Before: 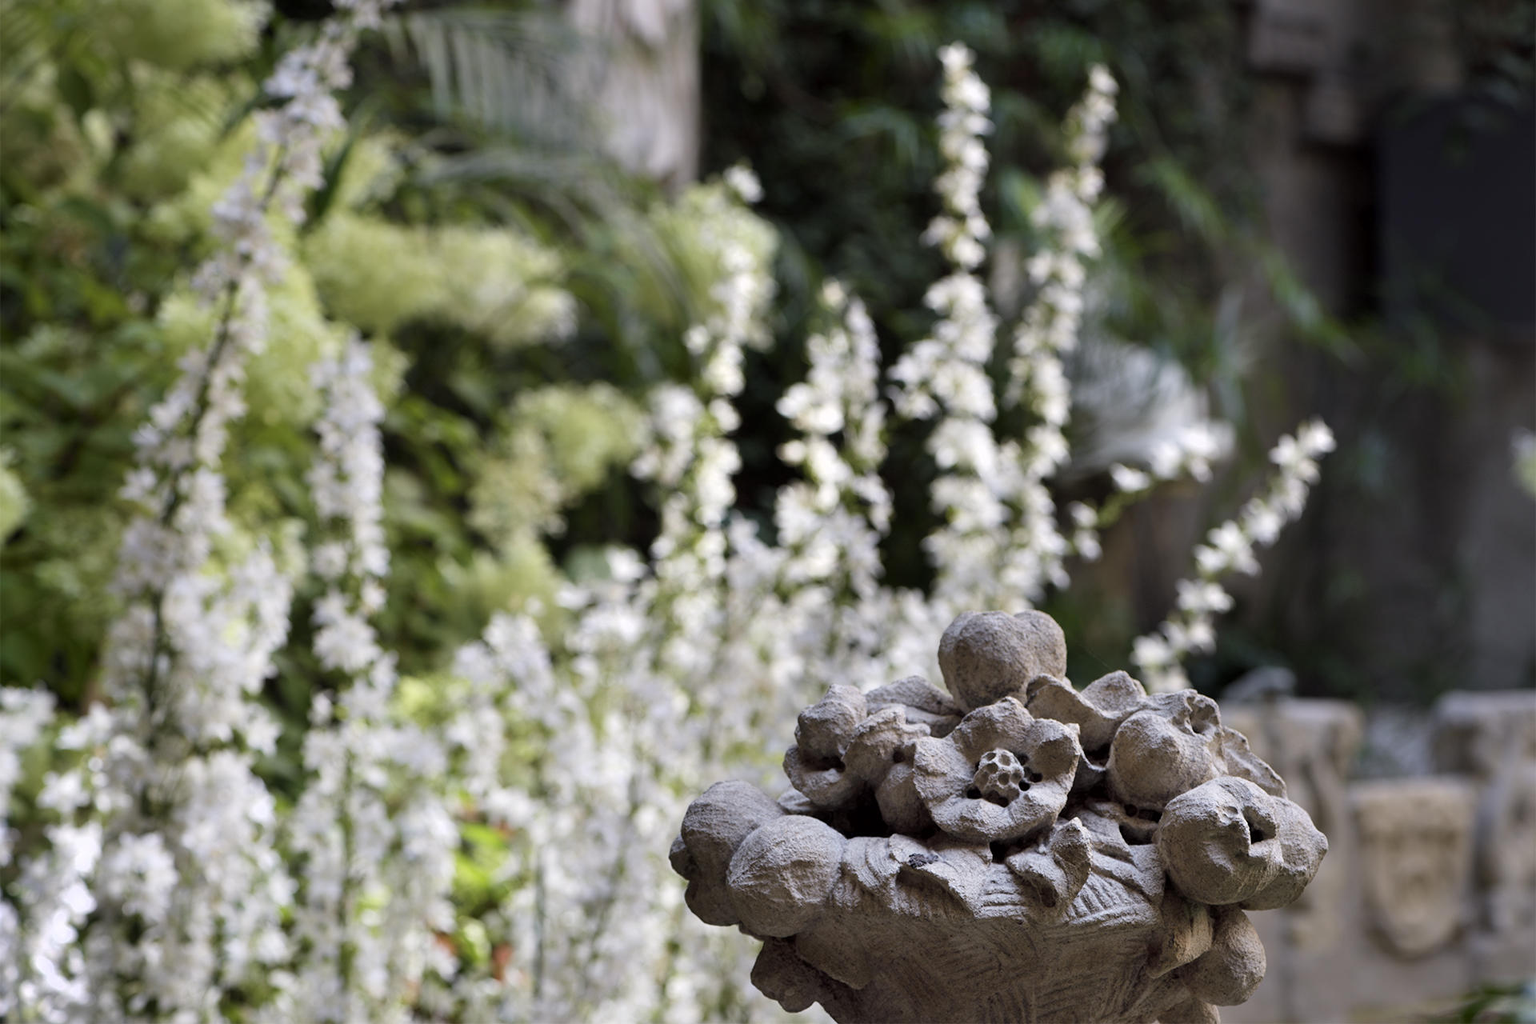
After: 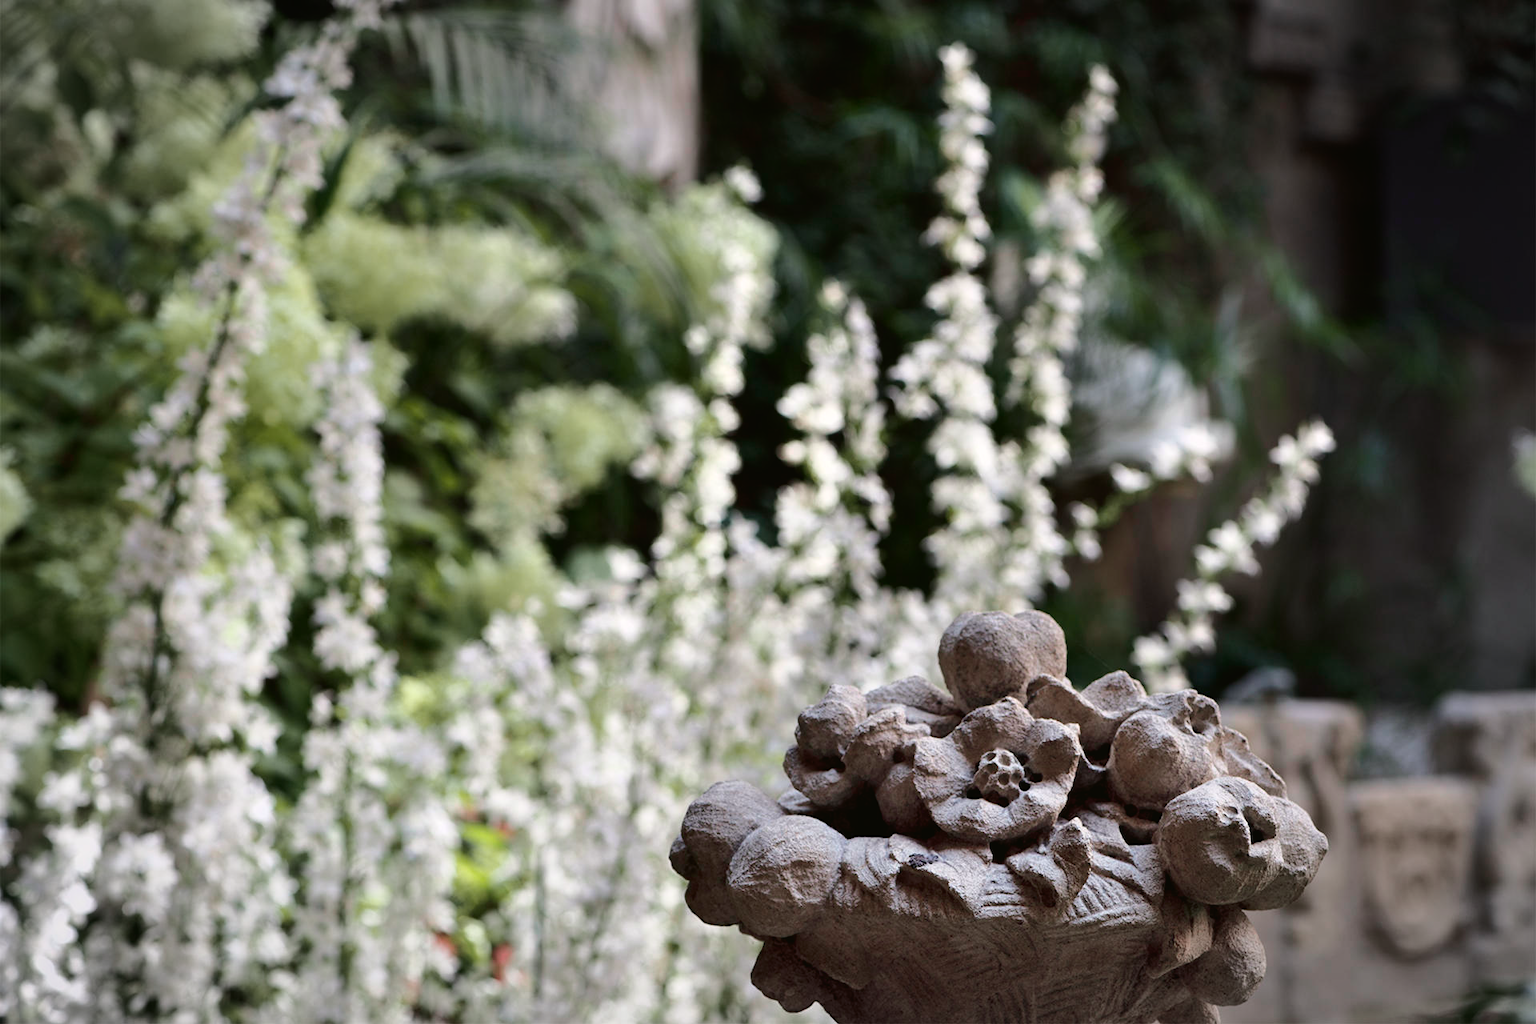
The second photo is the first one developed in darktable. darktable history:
vignetting: brightness -0.196, automatic ratio true
tone curve: curves: ch0 [(0, 0.021) (0.059, 0.053) (0.212, 0.18) (0.337, 0.304) (0.495, 0.505) (0.725, 0.731) (0.89, 0.919) (1, 1)]; ch1 [(0, 0) (0.094, 0.081) (0.285, 0.299) (0.413, 0.43) (0.479, 0.475) (0.54, 0.55) (0.615, 0.65) (0.683, 0.688) (1, 1)]; ch2 [(0, 0) (0.257, 0.217) (0.434, 0.434) (0.498, 0.507) (0.599, 0.578) (1, 1)], color space Lab, independent channels, preserve colors none
